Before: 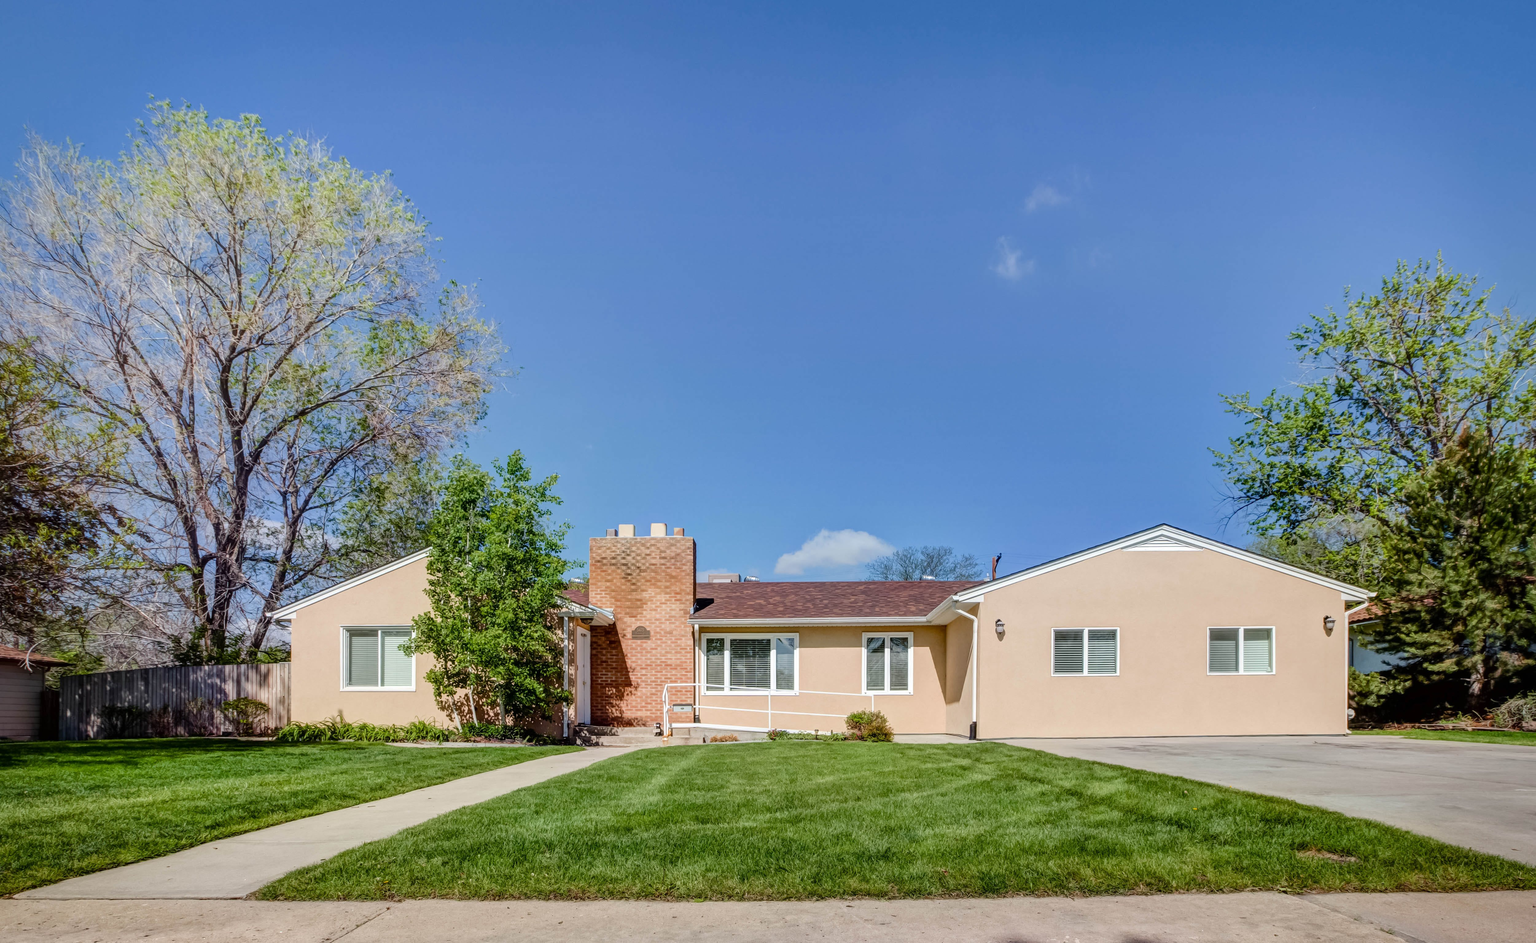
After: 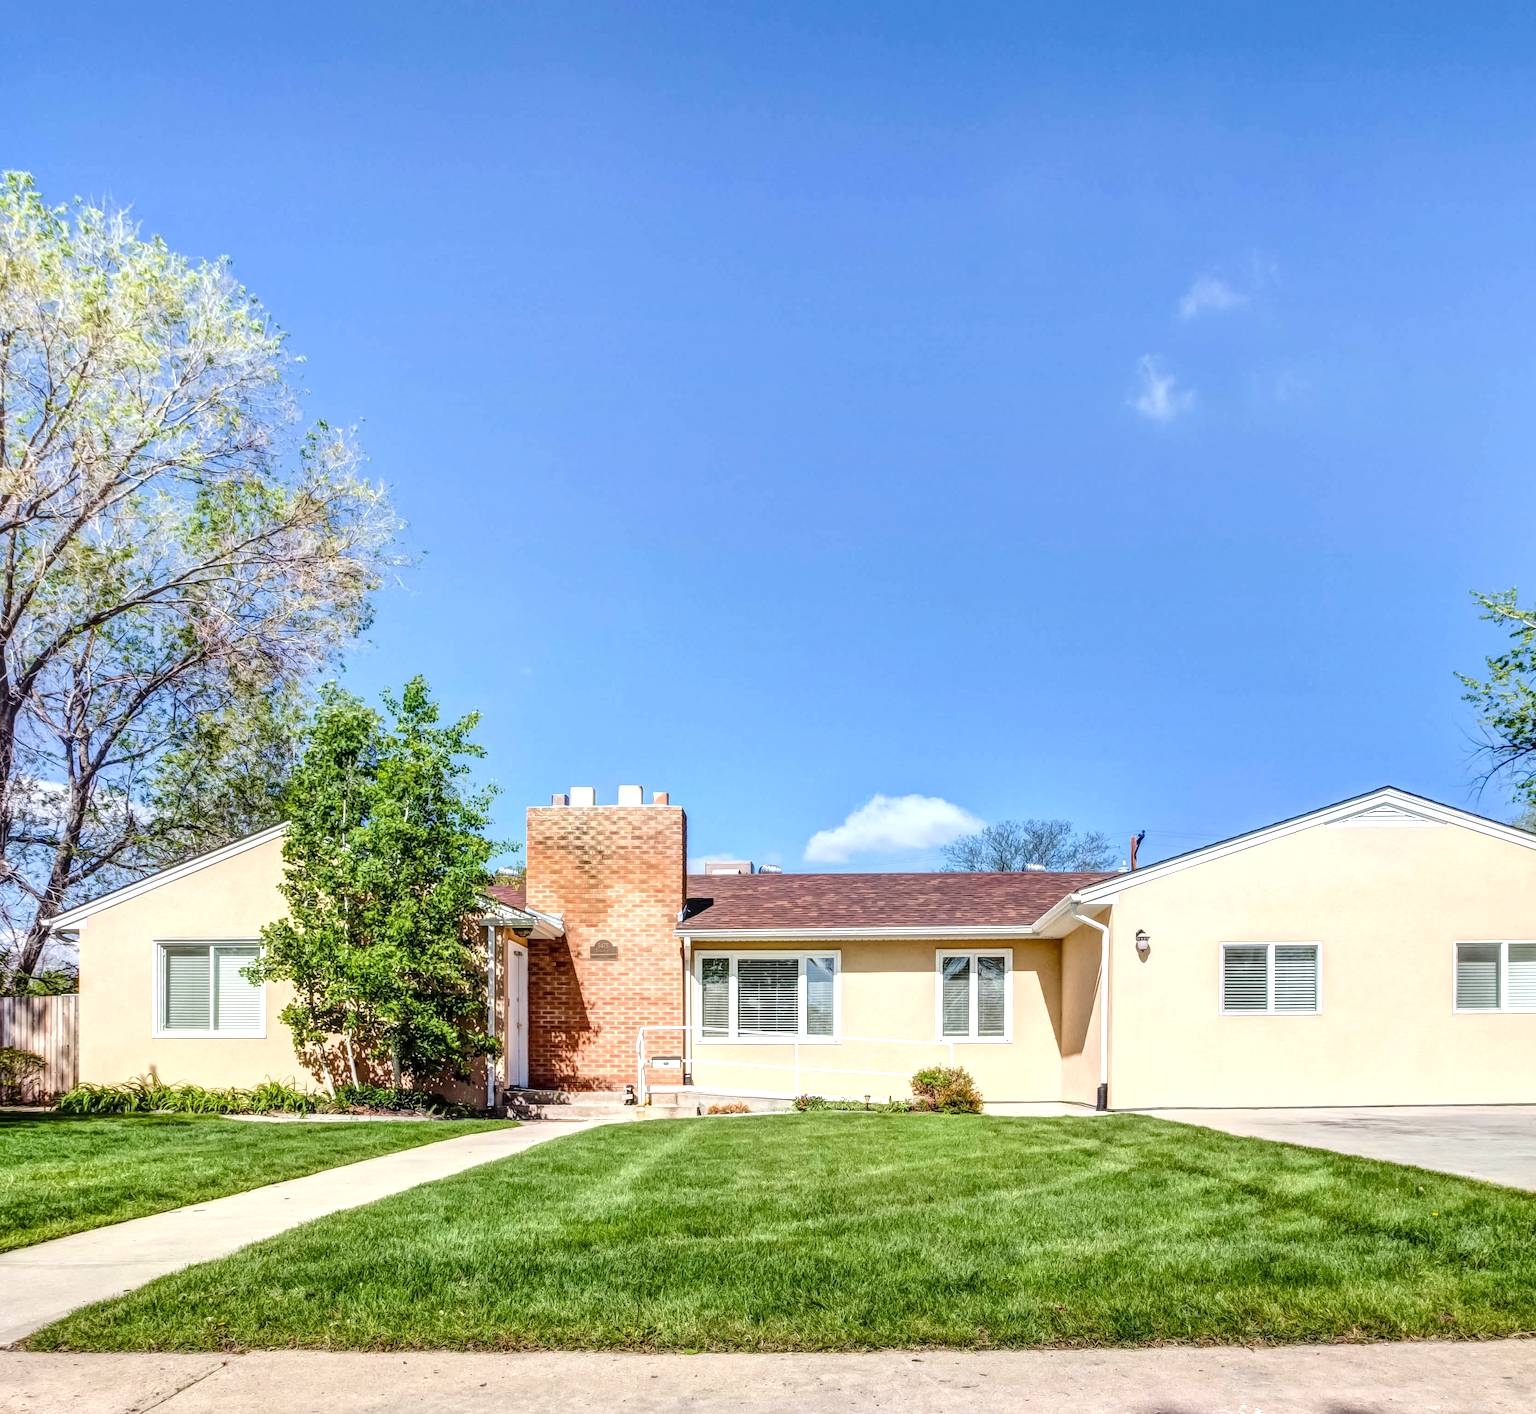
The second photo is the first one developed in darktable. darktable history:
crop and rotate: left 15.546%, right 17.787%
exposure: black level correction 0, exposure 0.7 EV, compensate exposure bias true, compensate highlight preservation false
local contrast: on, module defaults
